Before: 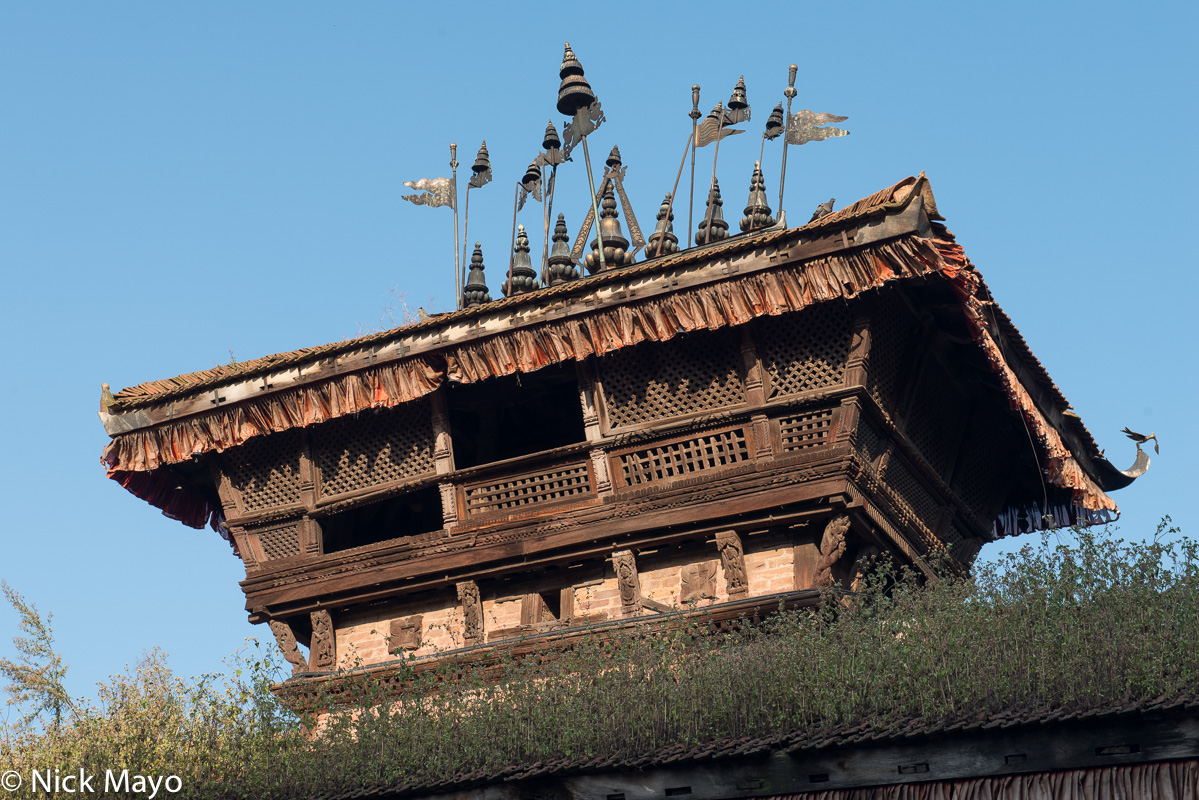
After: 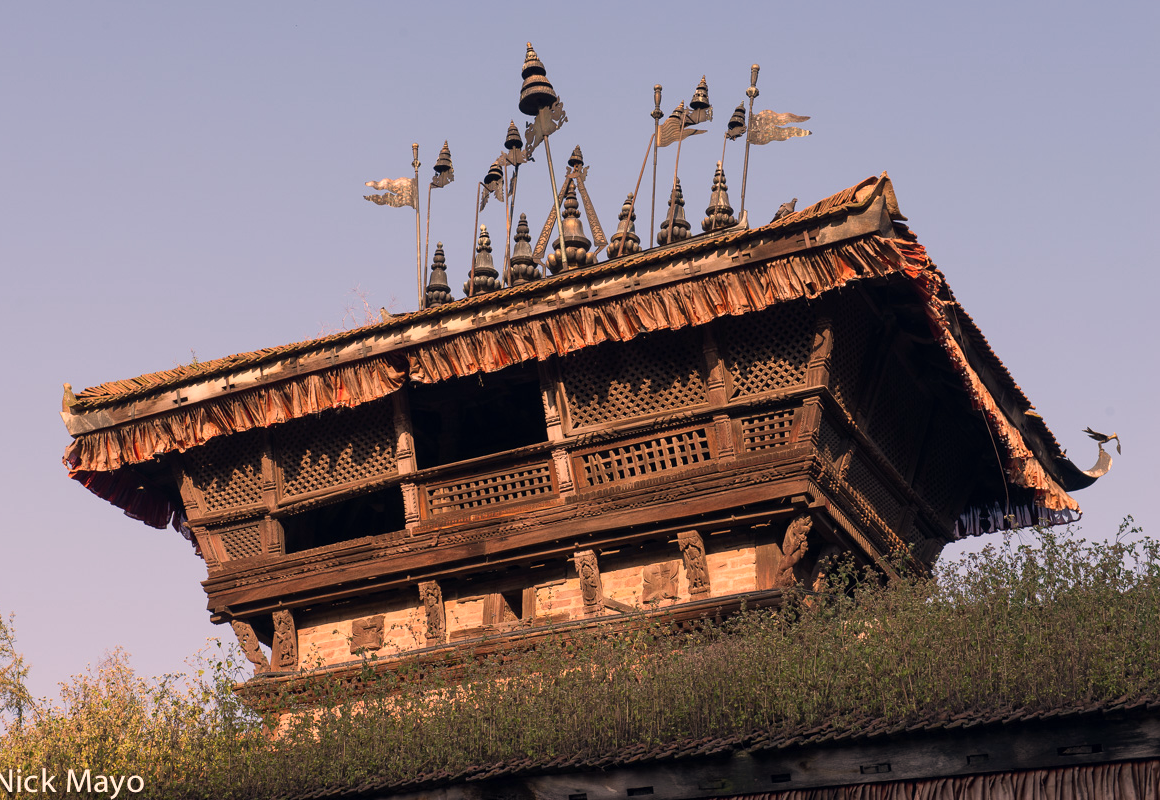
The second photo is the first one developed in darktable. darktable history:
color correction: highlights a* 21.03, highlights b* 19.65
crop and rotate: left 3.172%
